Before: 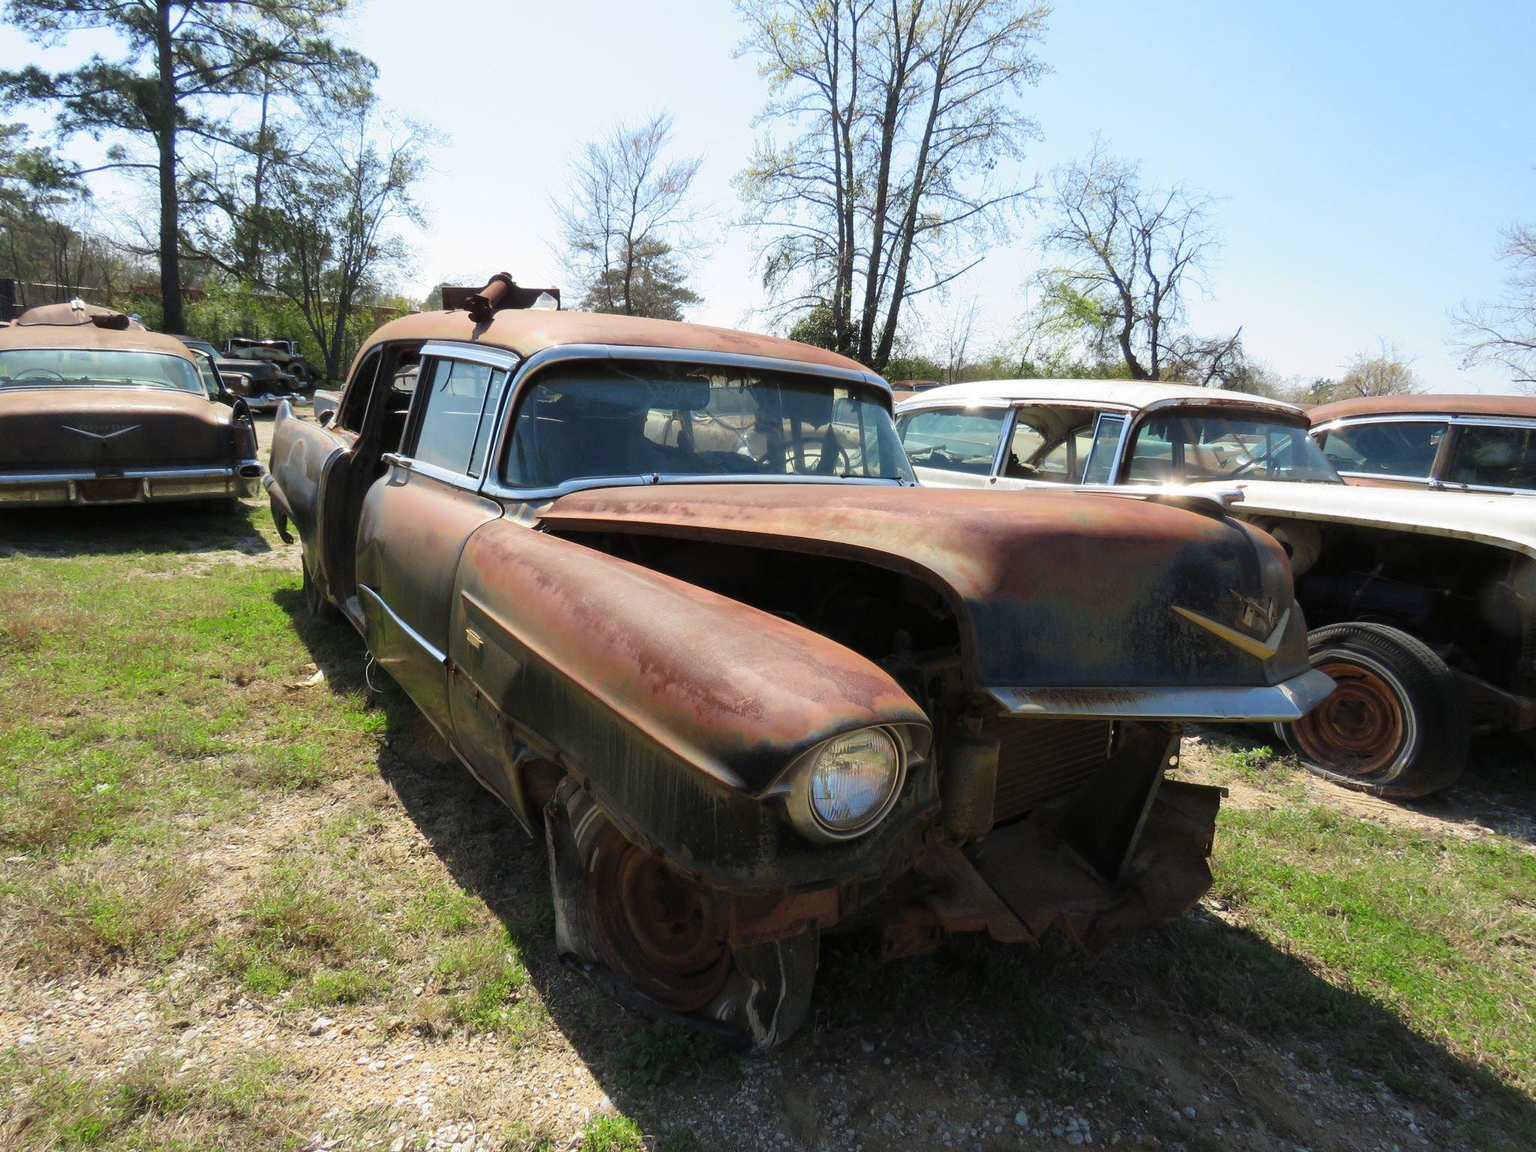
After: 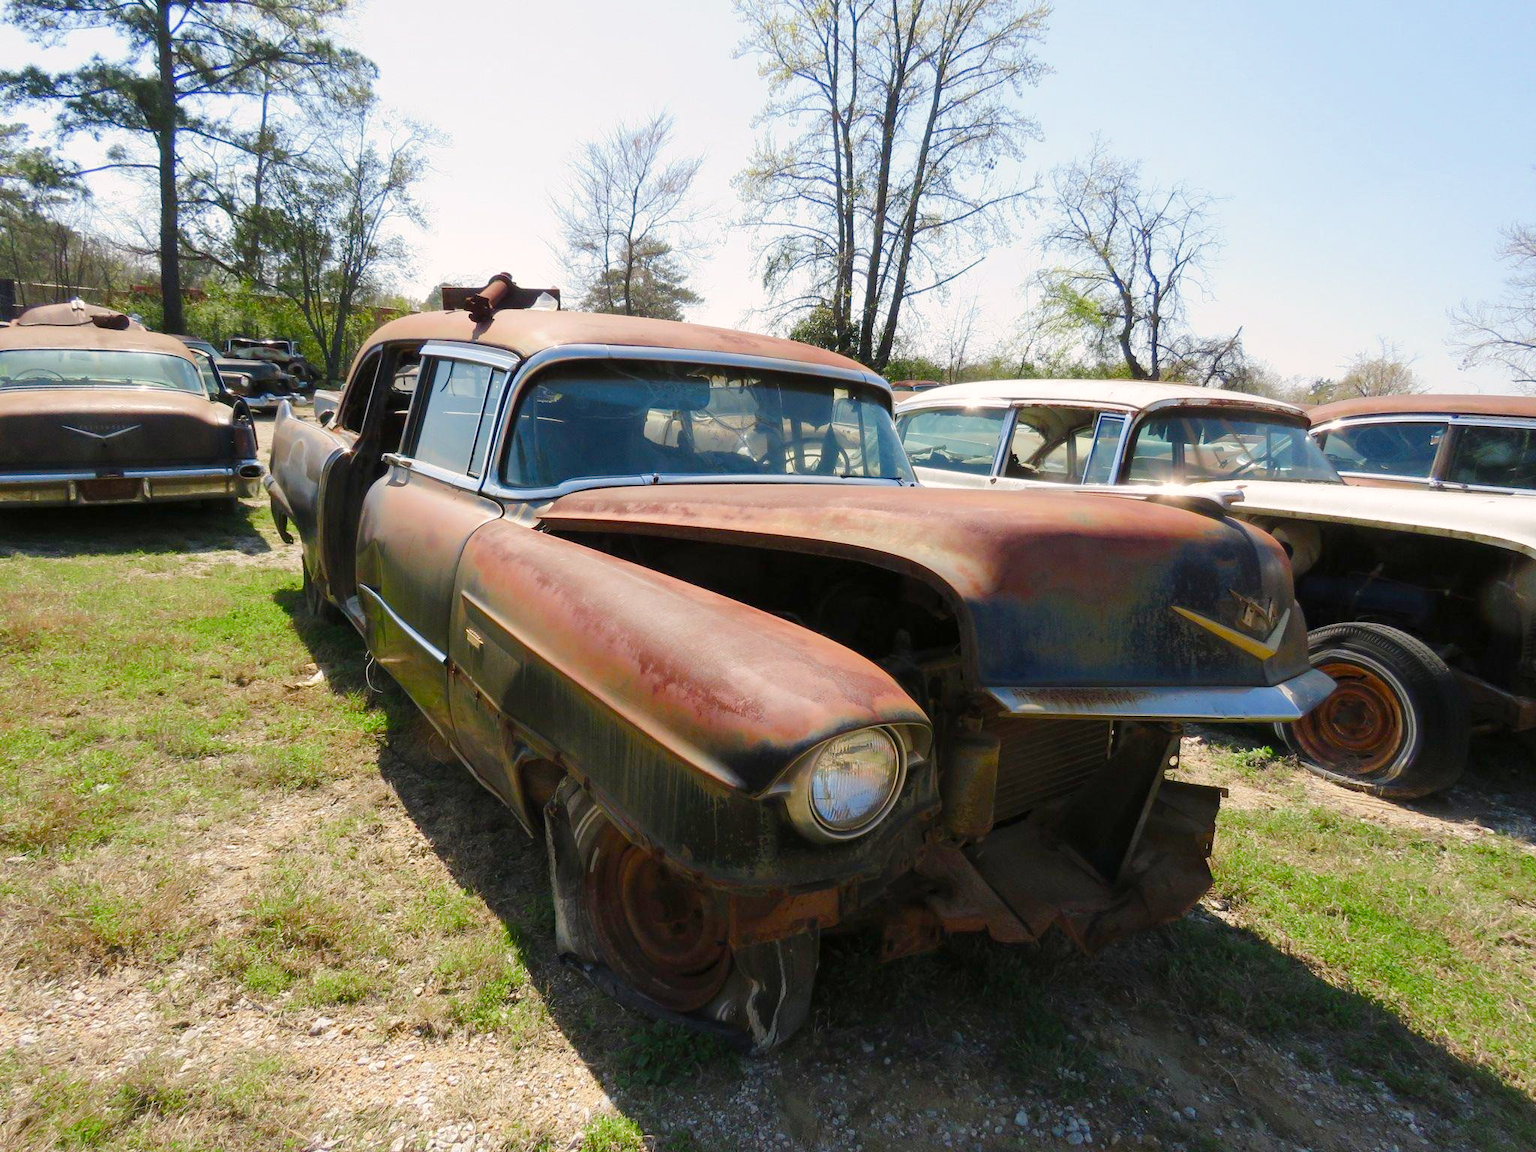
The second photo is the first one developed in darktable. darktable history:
color balance rgb: highlights gain › chroma 1.562%, highlights gain › hue 55.51°, perceptual saturation grading › global saturation 25.353%, perceptual saturation grading › highlights -50.474%, perceptual saturation grading › shadows 30.834%, perceptual brilliance grading › mid-tones 10.255%, perceptual brilliance grading › shadows 14.914%
